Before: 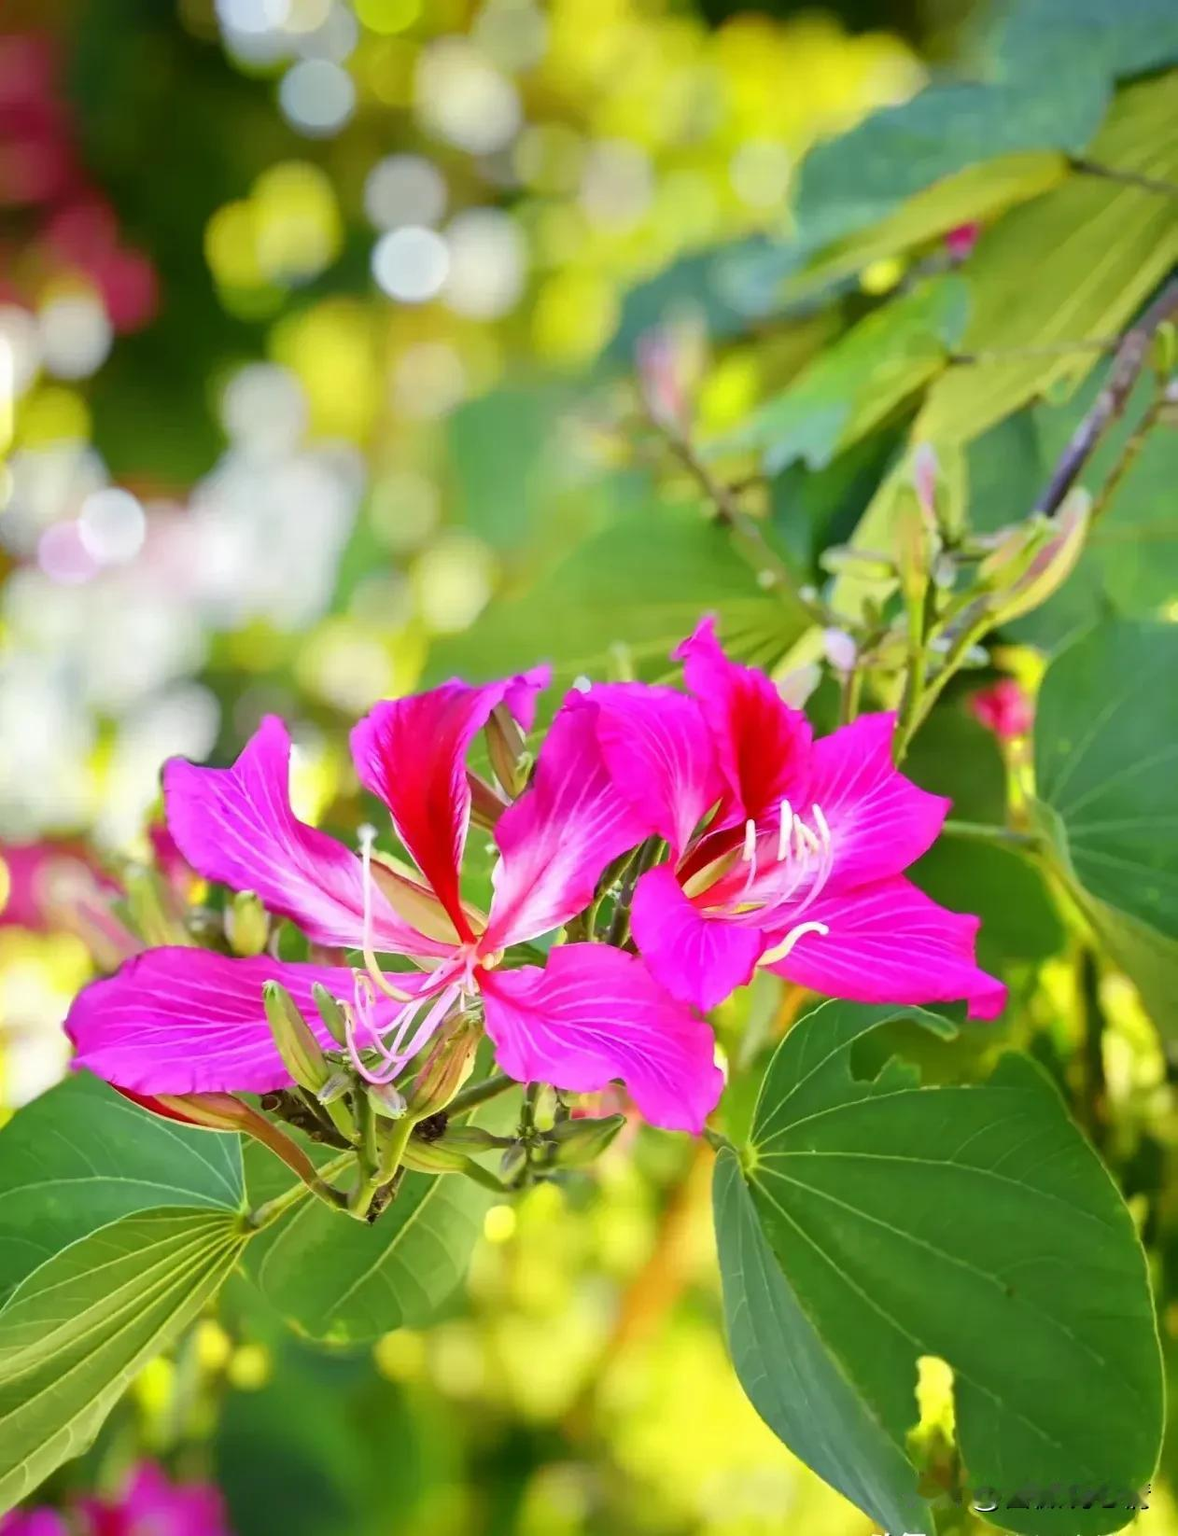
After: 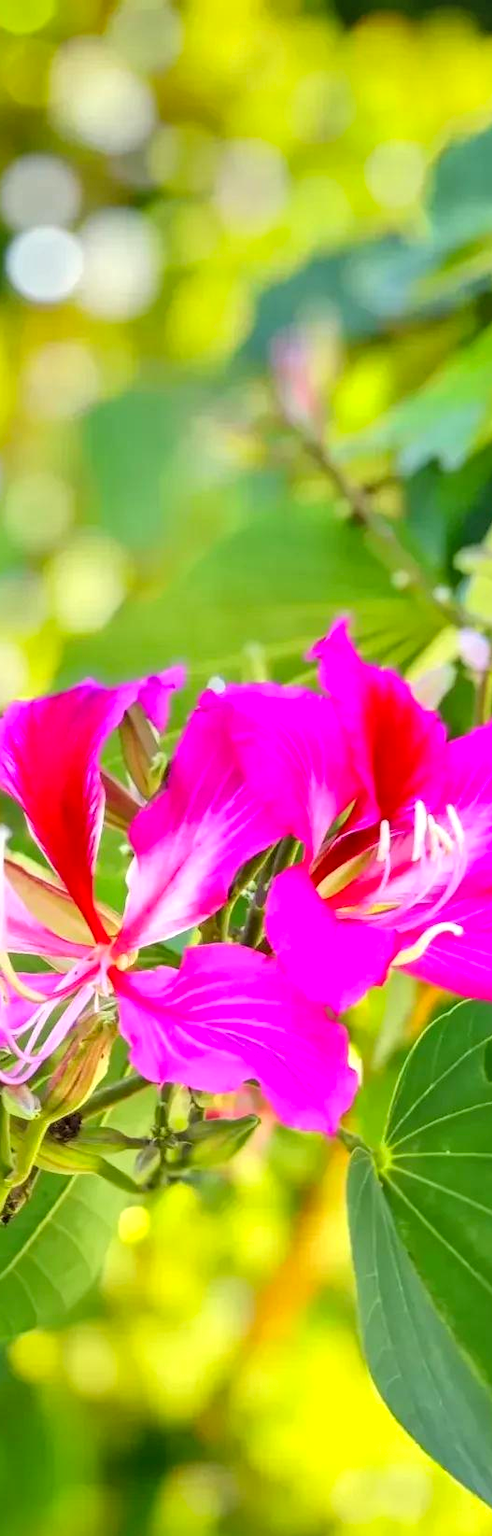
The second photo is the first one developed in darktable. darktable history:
contrast brightness saturation: brightness 0.087, saturation 0.191
crop: left 31.112%, right 27.105%
local contrast: on, module defaults
